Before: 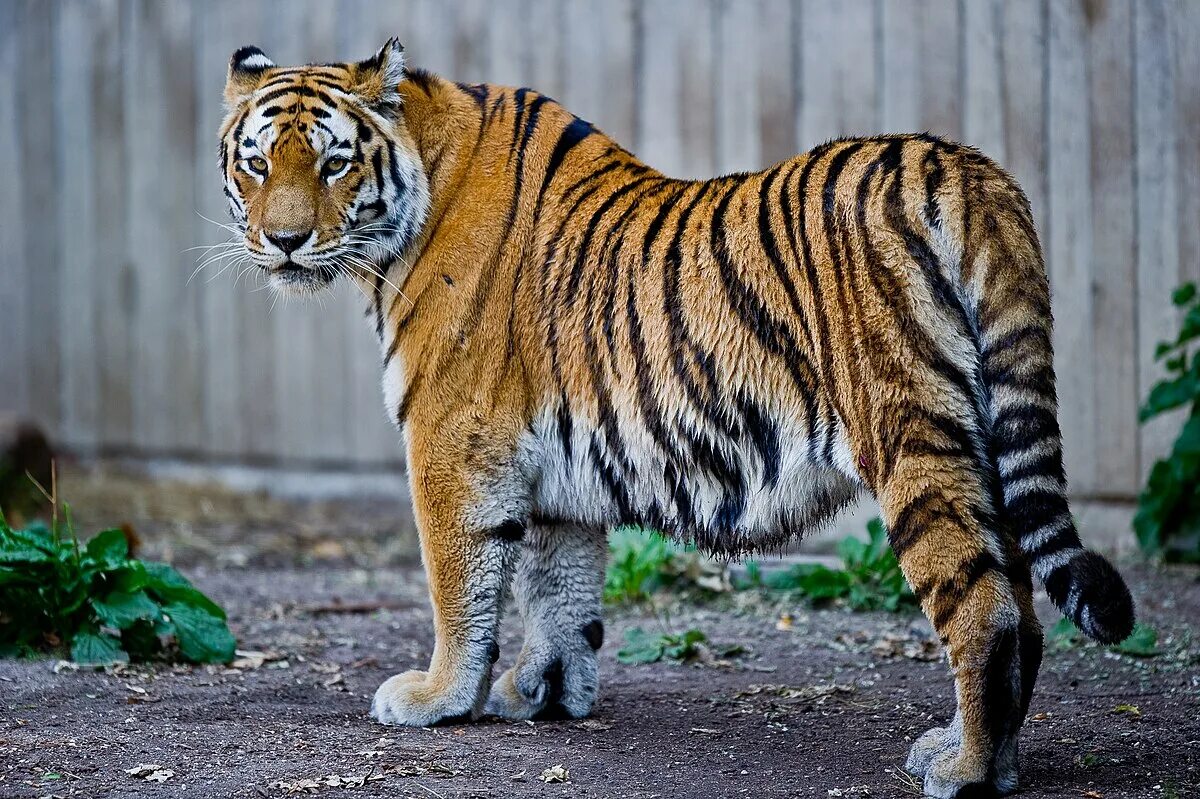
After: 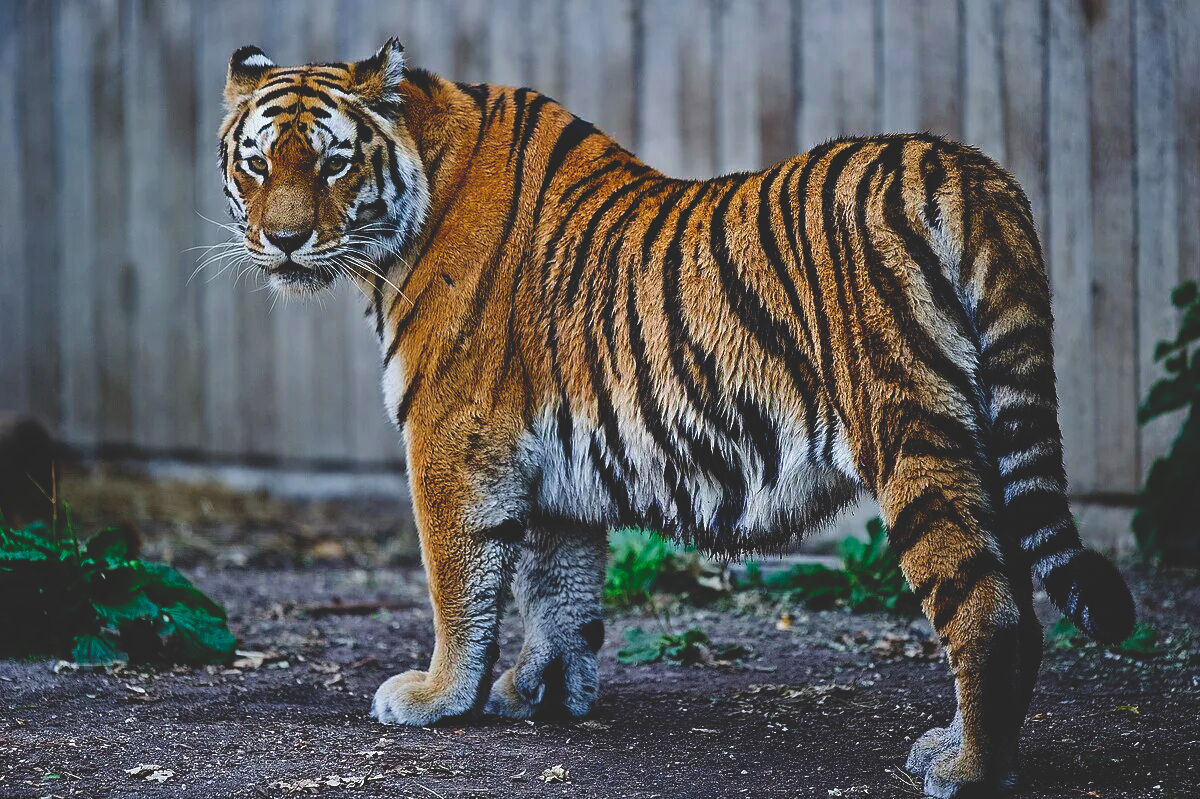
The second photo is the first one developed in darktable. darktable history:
base curve: curves: ch0 [(0, 0.02) (0.083, 0.036) (1, 1)], preserve colors none
exposure: compensate exposure bias true, compensate highlight preservation false
